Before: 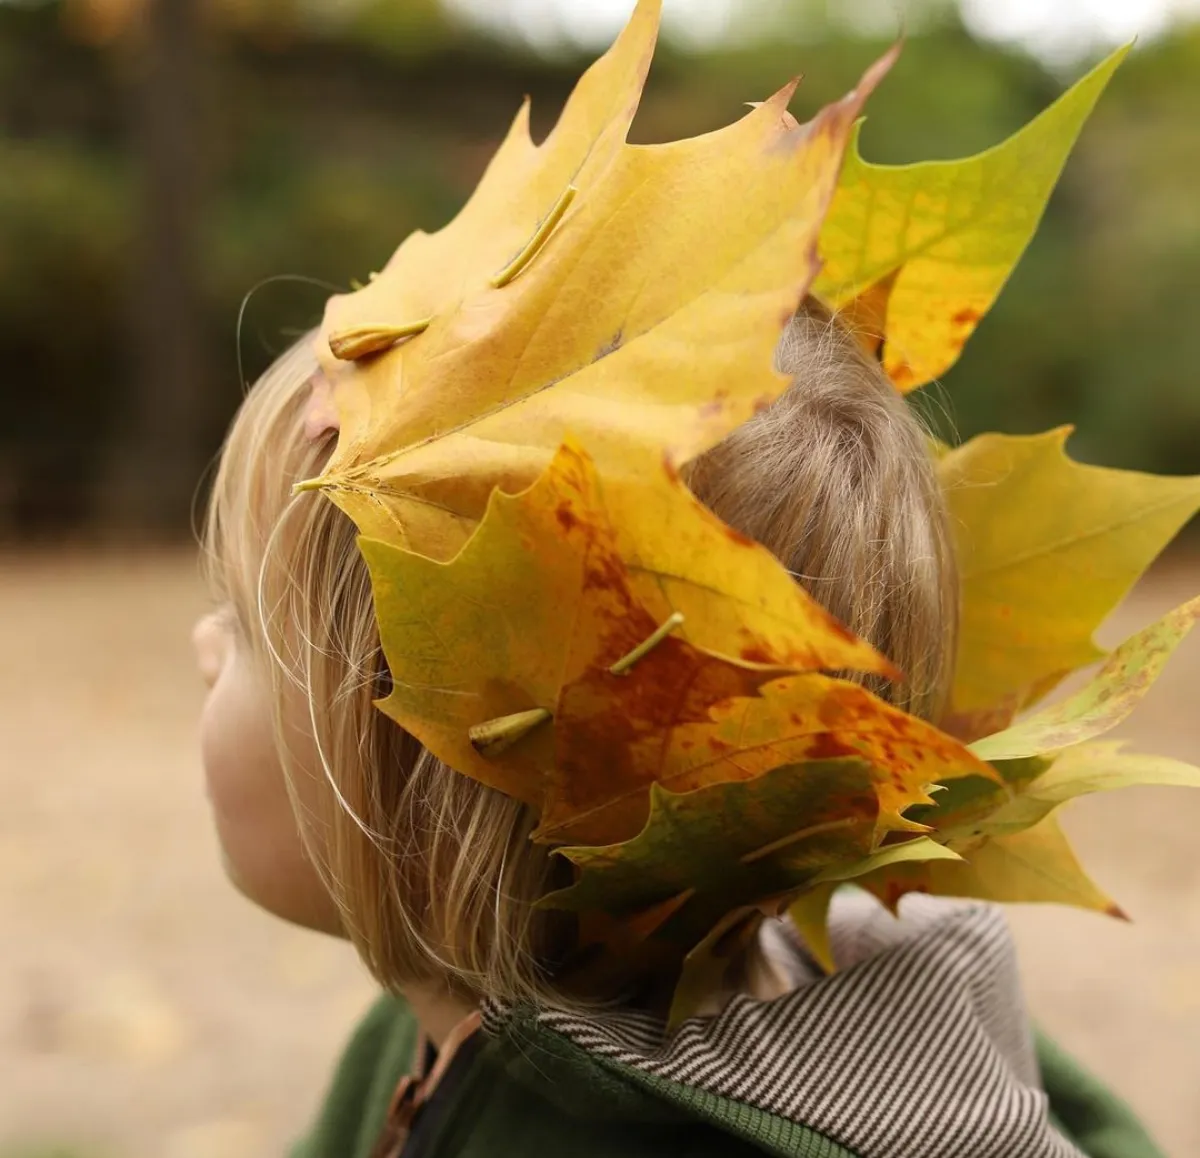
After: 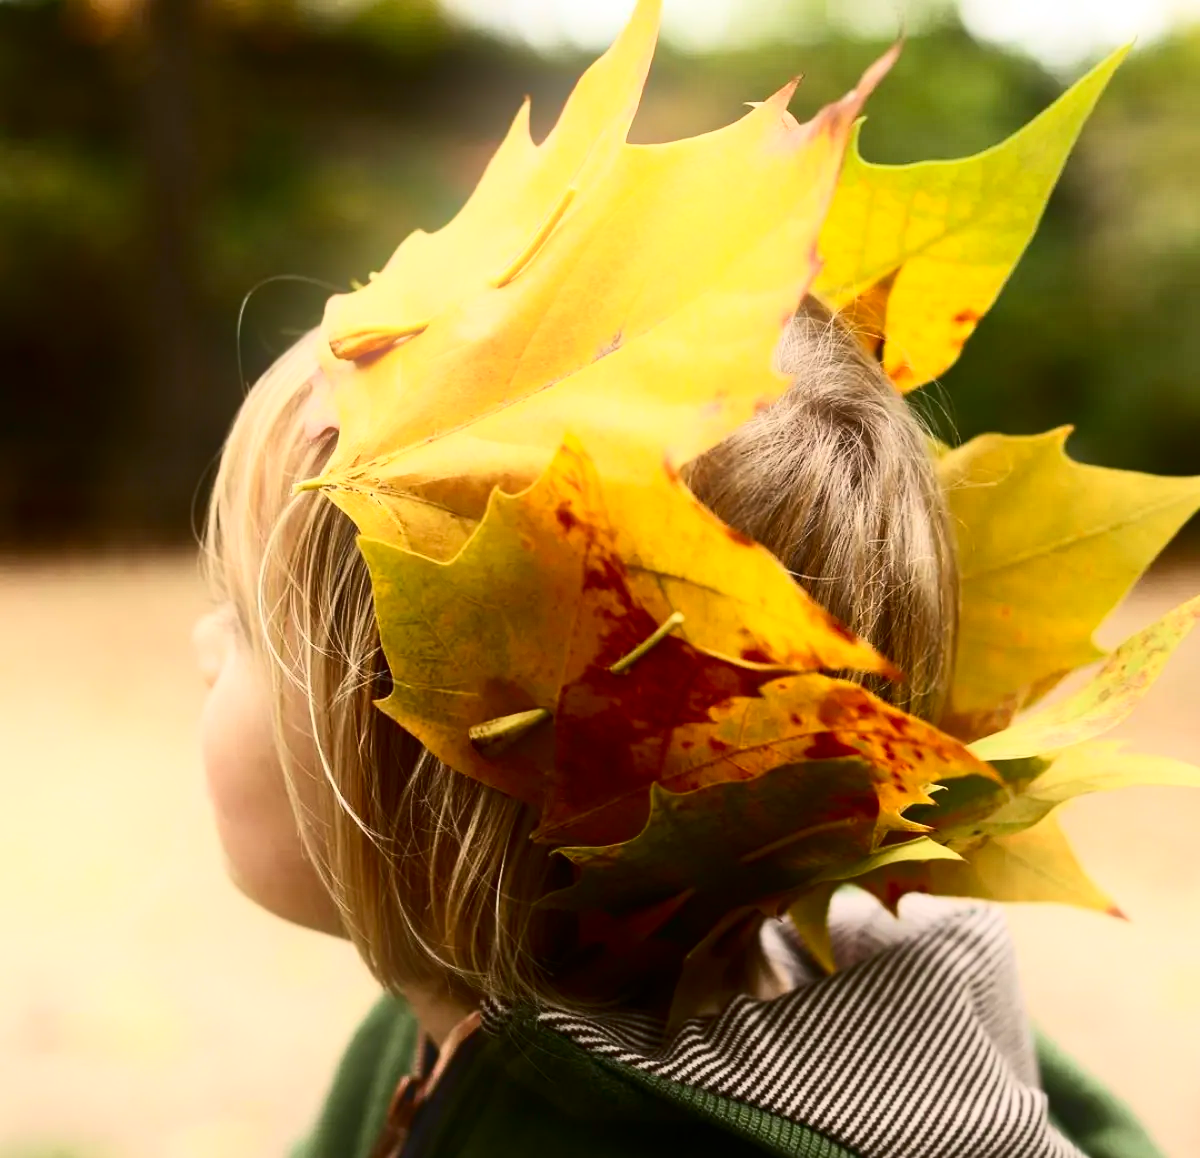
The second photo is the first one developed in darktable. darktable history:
contrast brightness saturation: contrast 0.4, brightness 0.05, saturation 0.25
bloom: size 15%, threshold 97%, strength 7%
